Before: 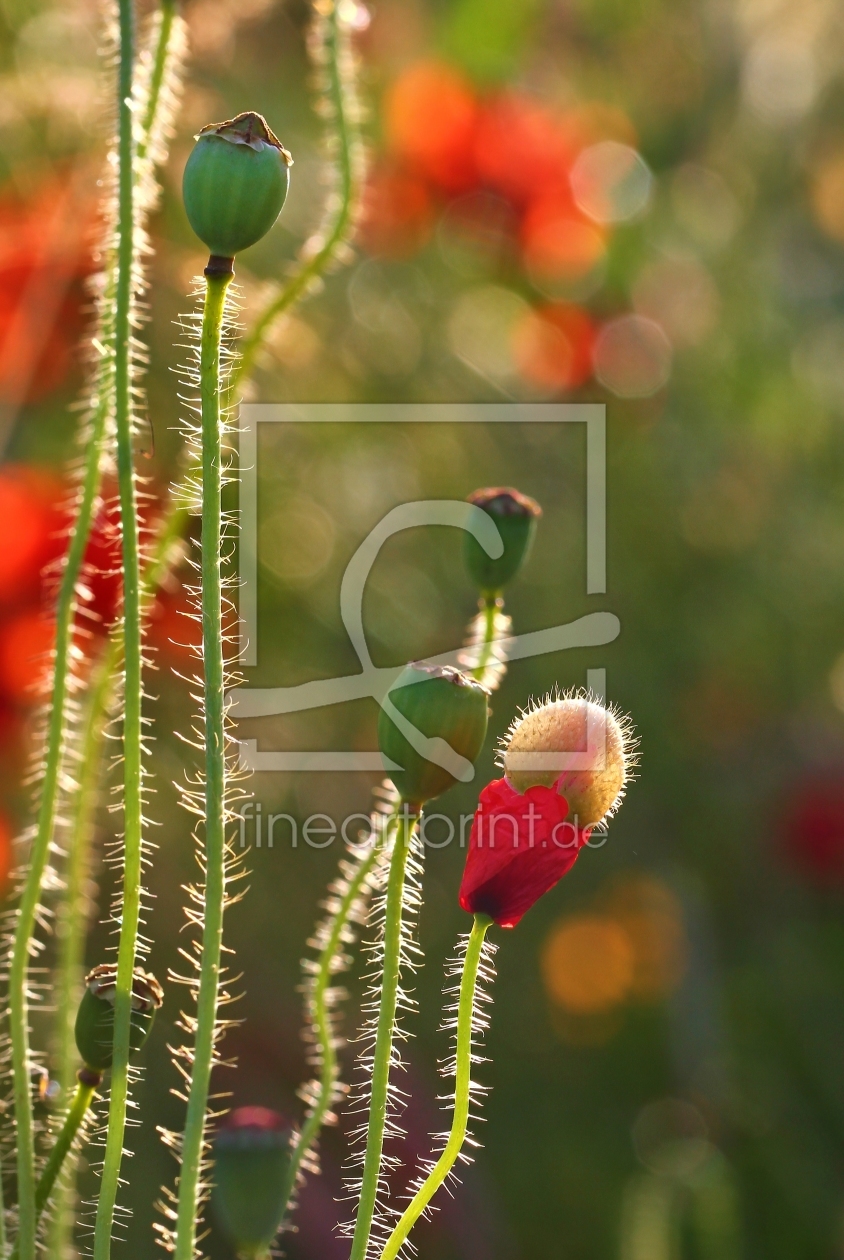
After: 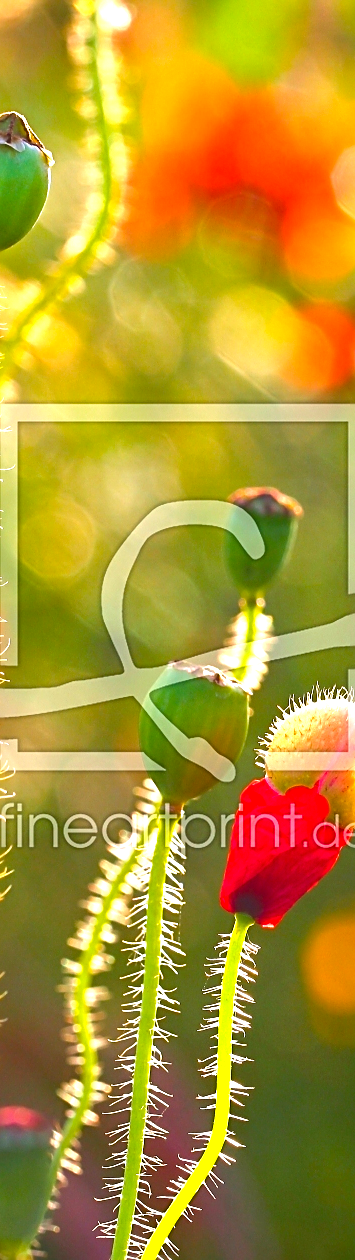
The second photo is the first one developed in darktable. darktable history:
sharpen: on, module defaults
color balance rgb: linear chroma grading › global chroma 15.33%, perceptual saturation grading › global saturation 15.008%, global vibrance 2.261%
exposure: black level correction 0, exposure 1.2 EV, compensate exposure bias true, compensate highlight preservation false
crop: left 28.396%, right 29.54%
